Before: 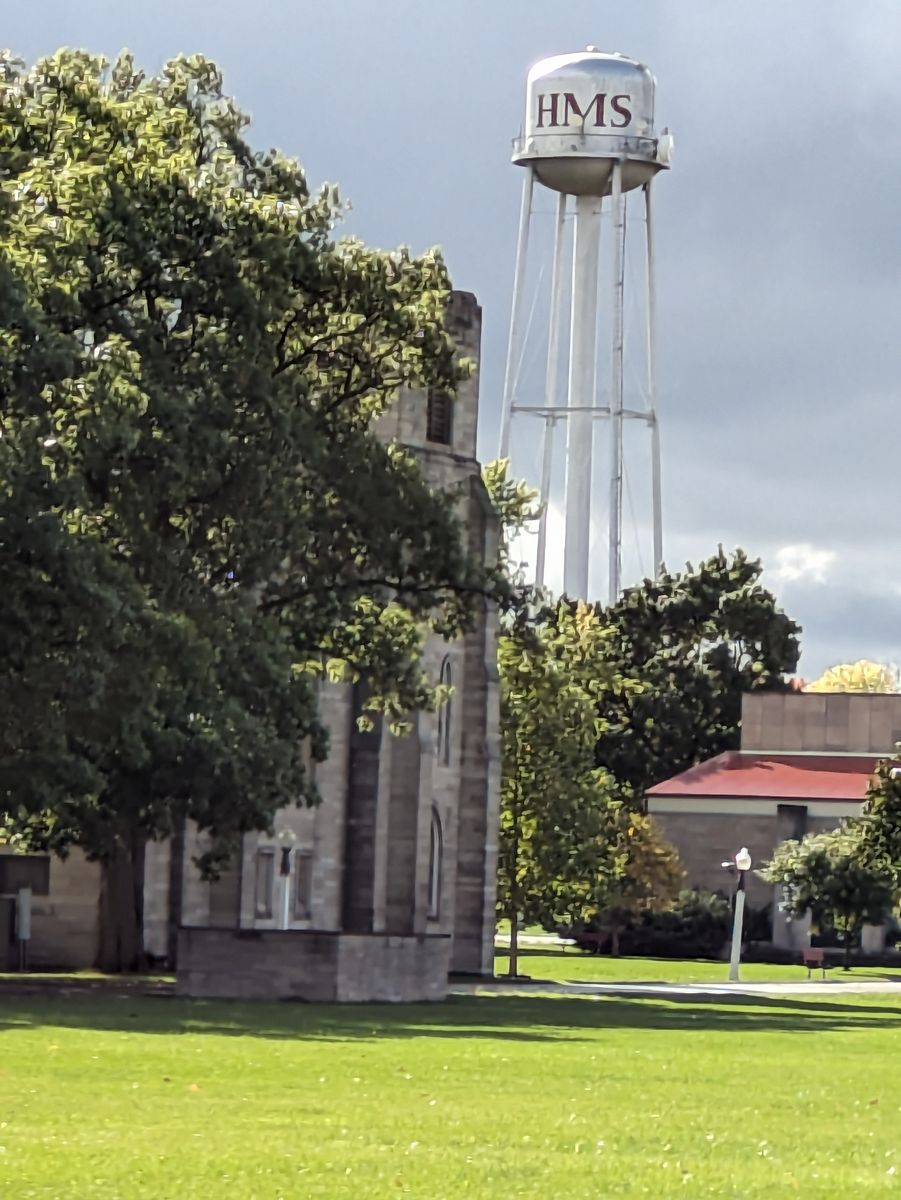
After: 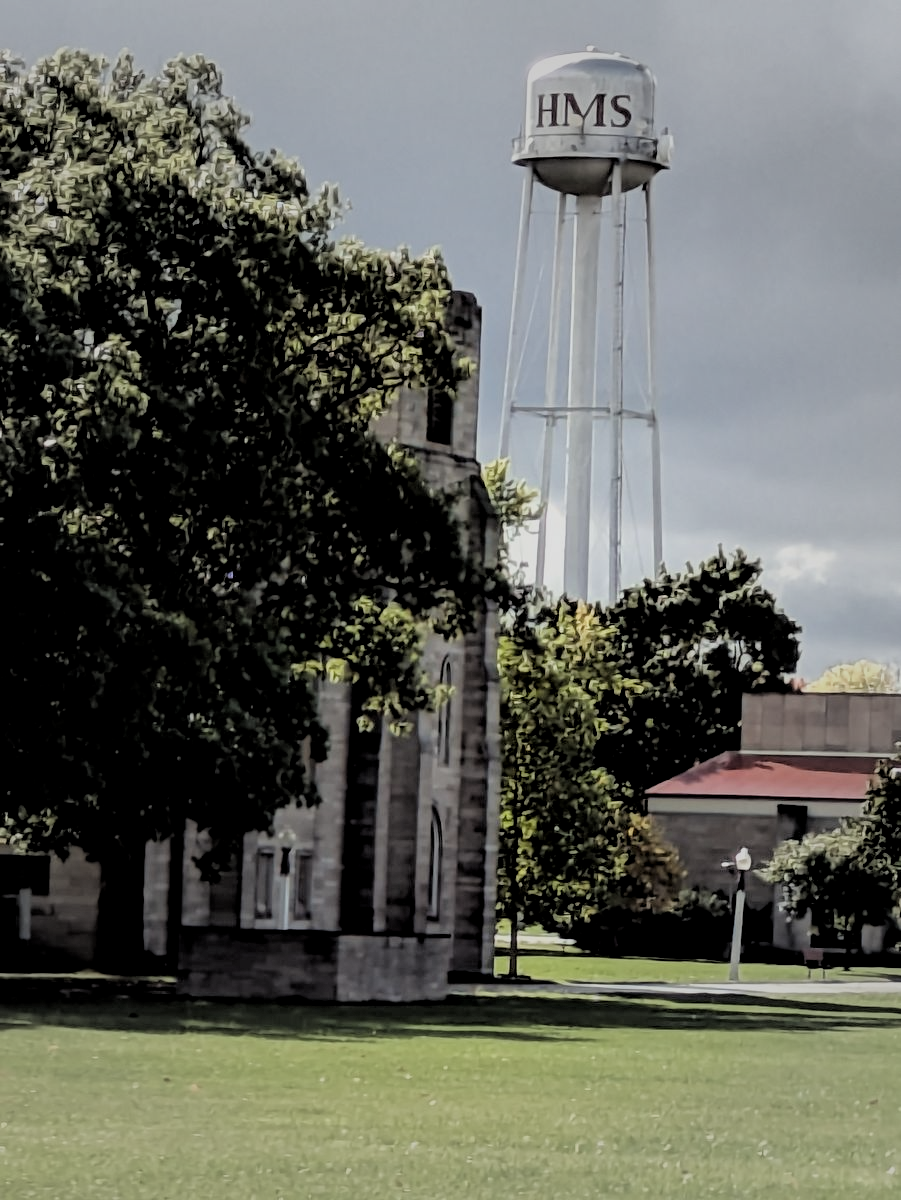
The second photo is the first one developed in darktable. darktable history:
exposure: exposure -0.24 EV, compensate highlight preservation false
filmic rgb: black relative exposure -3.44 EV, white relative exposure 3.46 EV, threshold 2.99 EV, hardness 2.36, contrast 1.103, enable highlight reconstruction true
color correction: highlights b* -0.012
vignetting: fall-off start 34.16%, fall-off radius 64.4%, brightness -0.206, width/height ratio 0.958, unbound false
local contrast: highlights 101%, shadows 102%, detail 120%, midtone range 0.2
